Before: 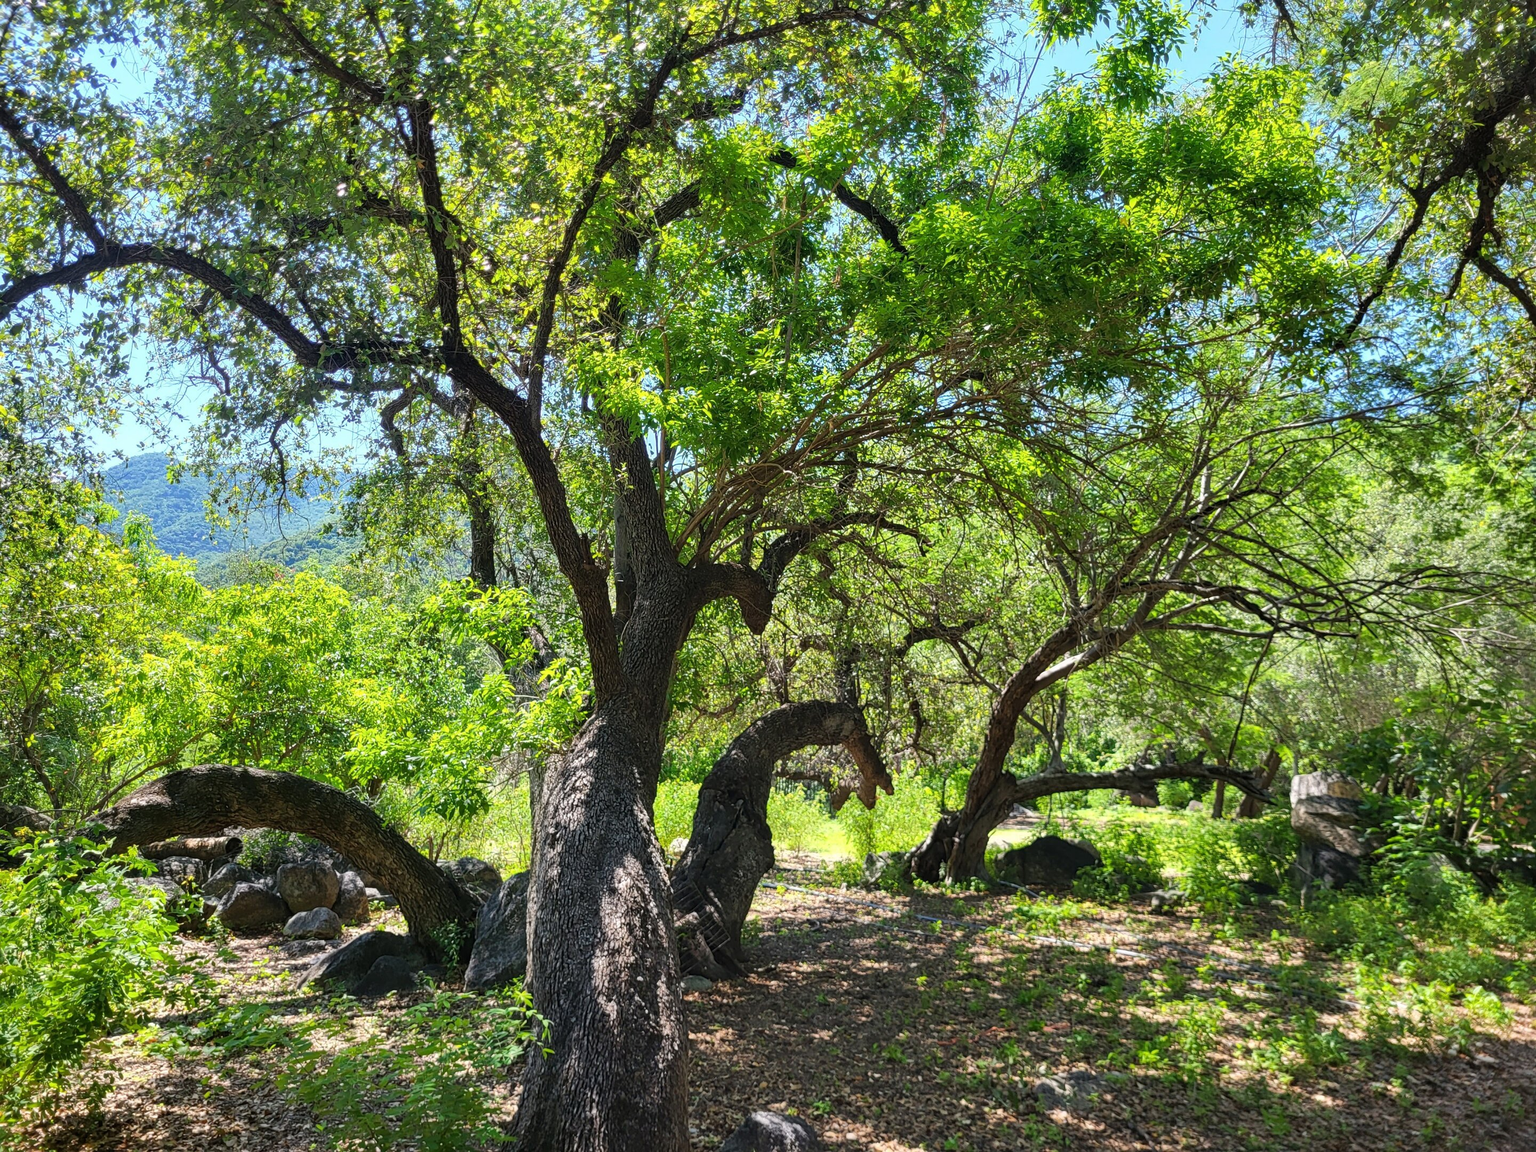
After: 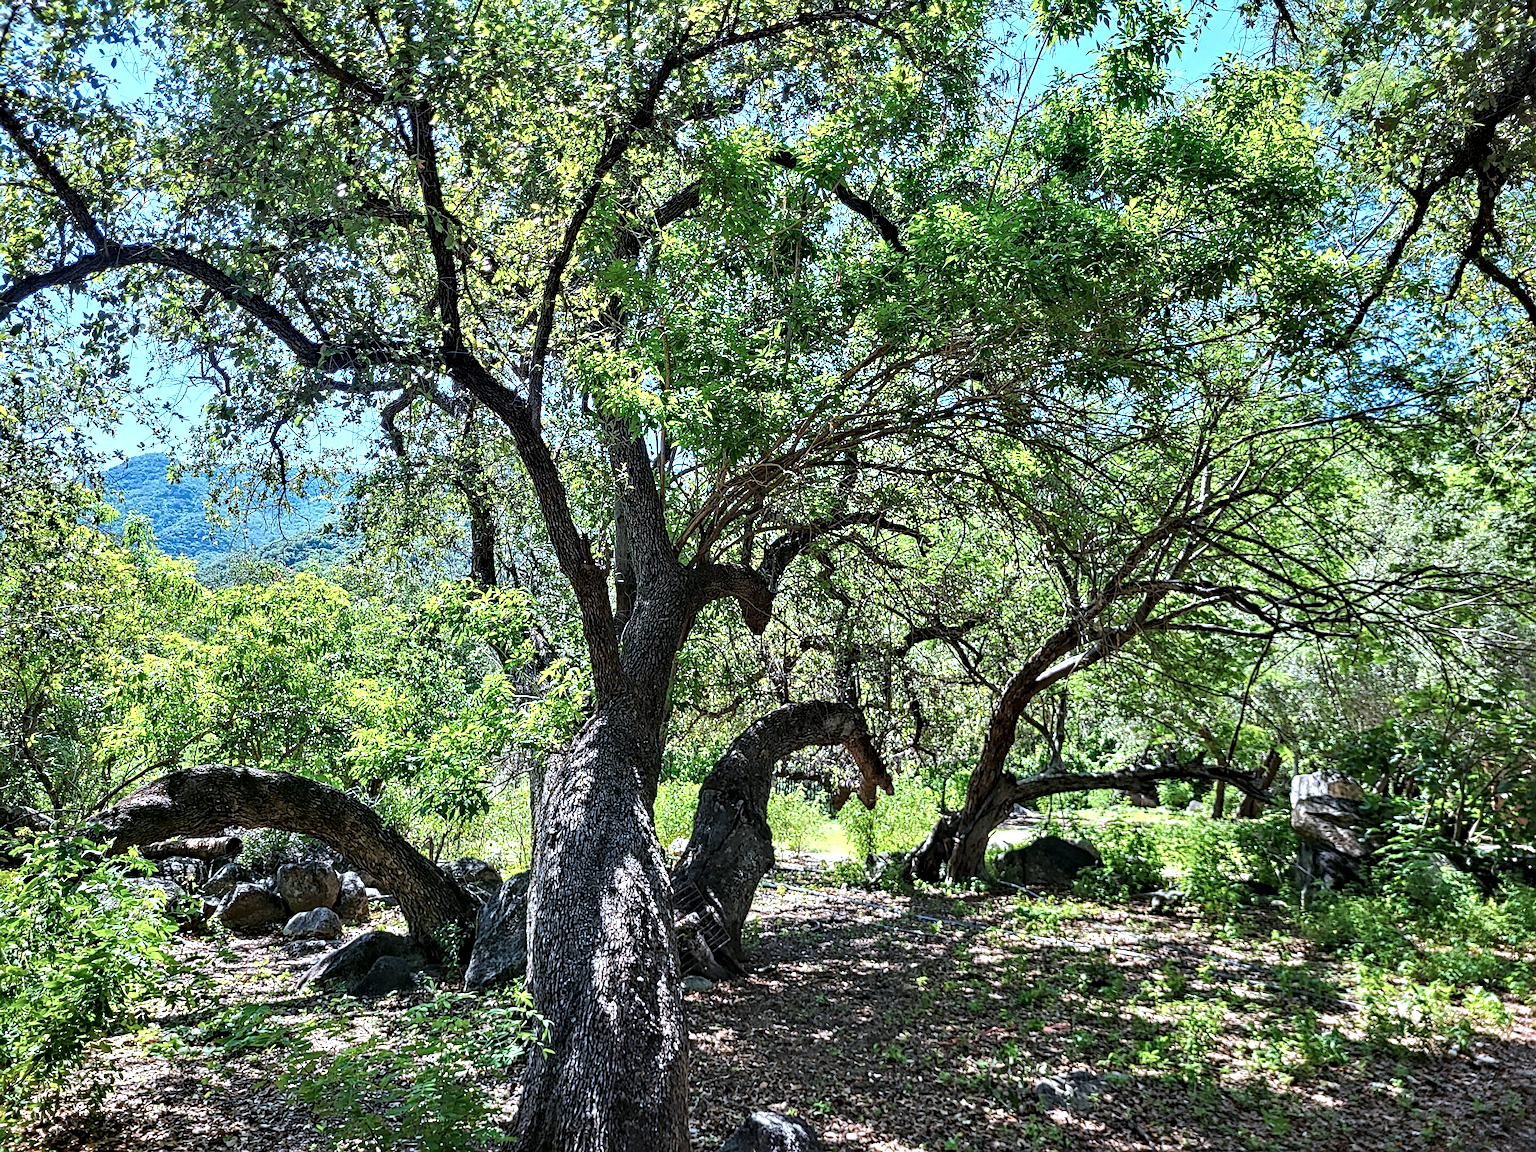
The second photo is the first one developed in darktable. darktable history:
color correction: highlights a* -2.24, highlights b* -18.1
sharpen: amount 0.2
contrast equalizer: octaves 7, y [[0.5, 0.542, 0.583, 0.625, 0.667, 0.708], [0.5 ×6], [0.5 ×6], [0 ×6], [0 ×6]]
